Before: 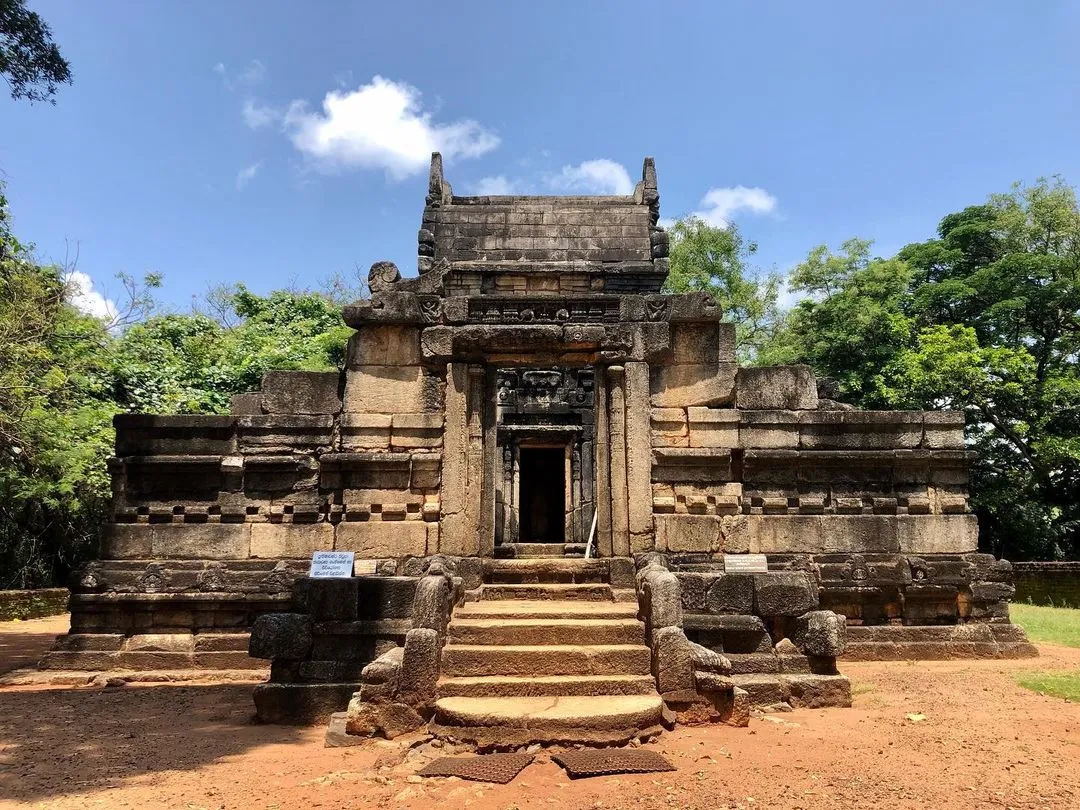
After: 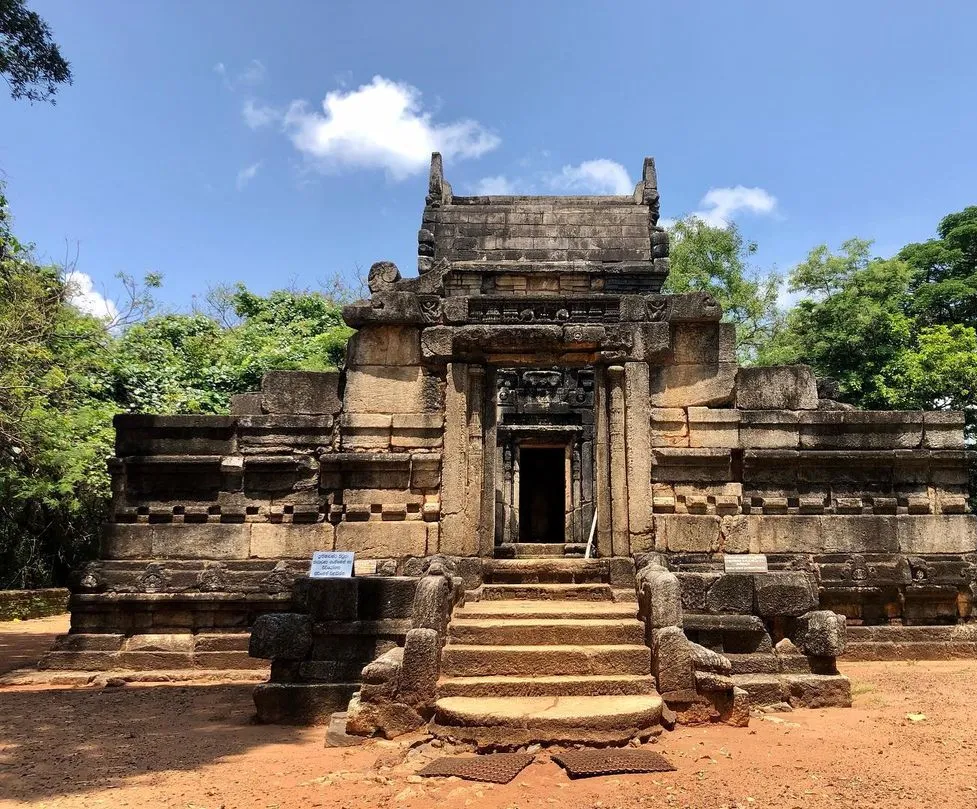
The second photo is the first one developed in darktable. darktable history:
crop: right 9.473%, bottom 0.02%
